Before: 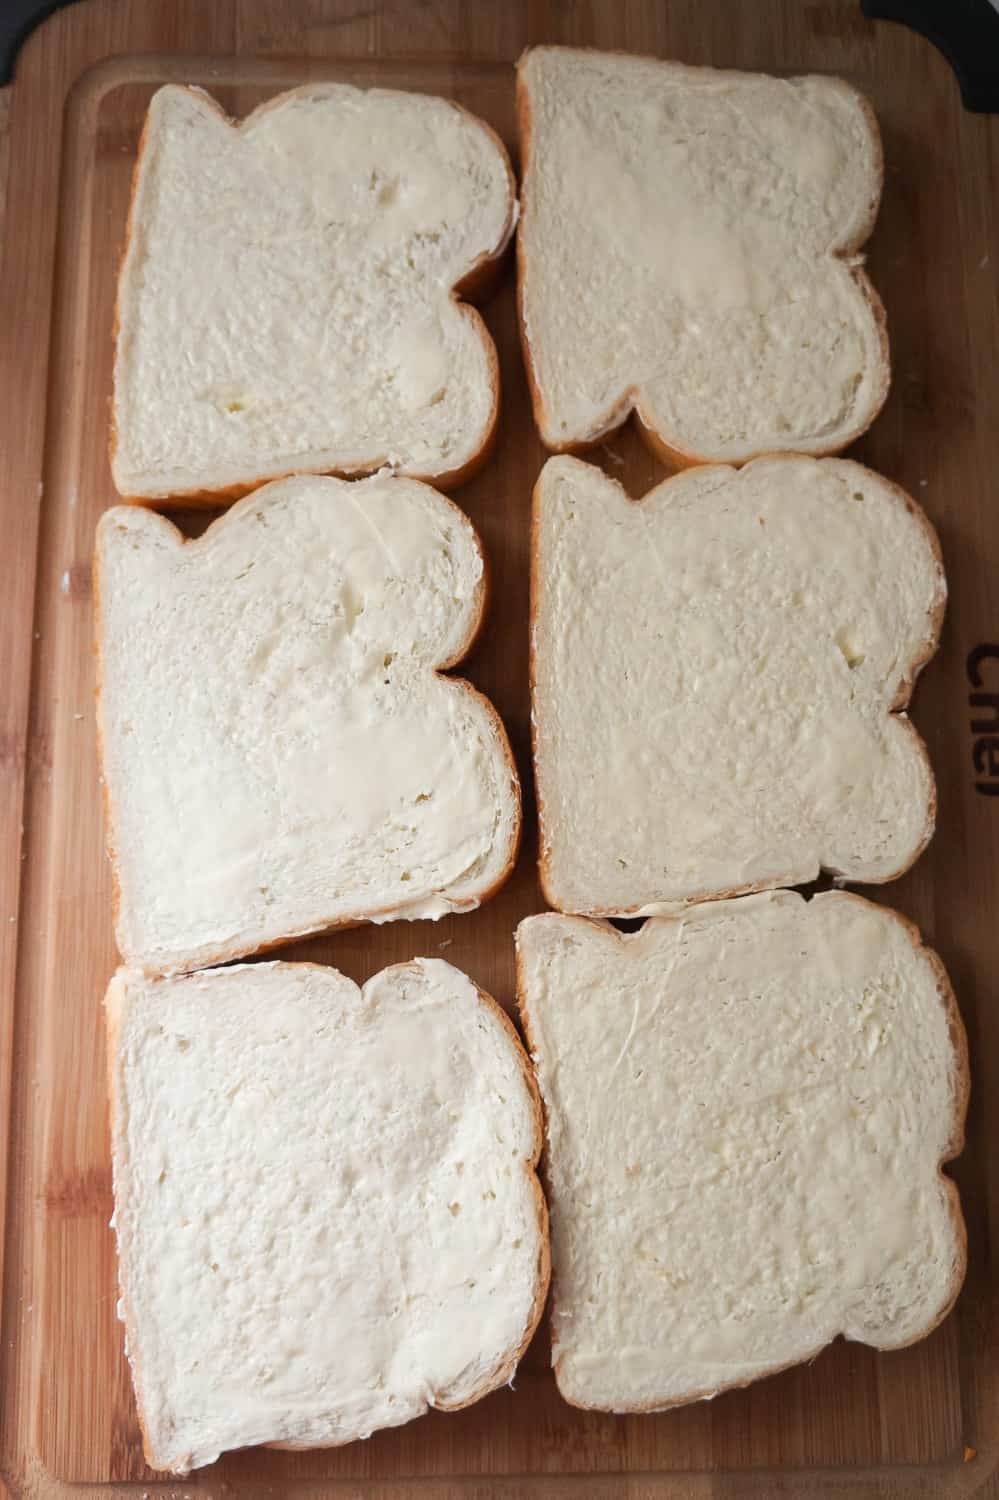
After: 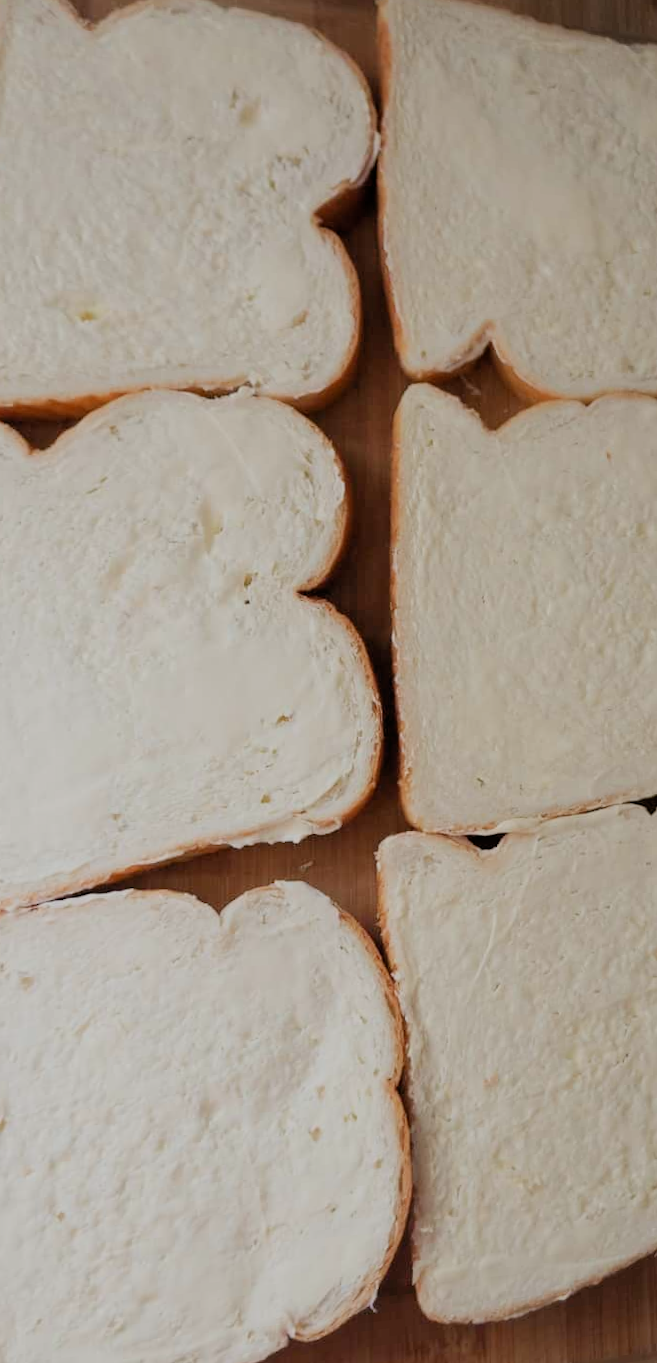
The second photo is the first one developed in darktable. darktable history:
crop and rotate: left 17.732%, right 15.423%
rotate and perspective: rotation -0.013°, lens shift (vertical) -0.027, lens shift (horizontal) 0.178, crop left 0.016, crop right 0.989, crop top 0.082, crop bottom 0.918
filmic rgb: black relative exposure -8.79 EV, white relative exposure 4.98 EV, threshold 3 EV, target black luminance 0%, hardness 3.77, latitude 66.33%, contrast 0.822, shadows ↔ highlights balance 20%, color science v5 (2021), contrast in shadows safe, contrast in highlights safe, enable highlight reconstruction true
